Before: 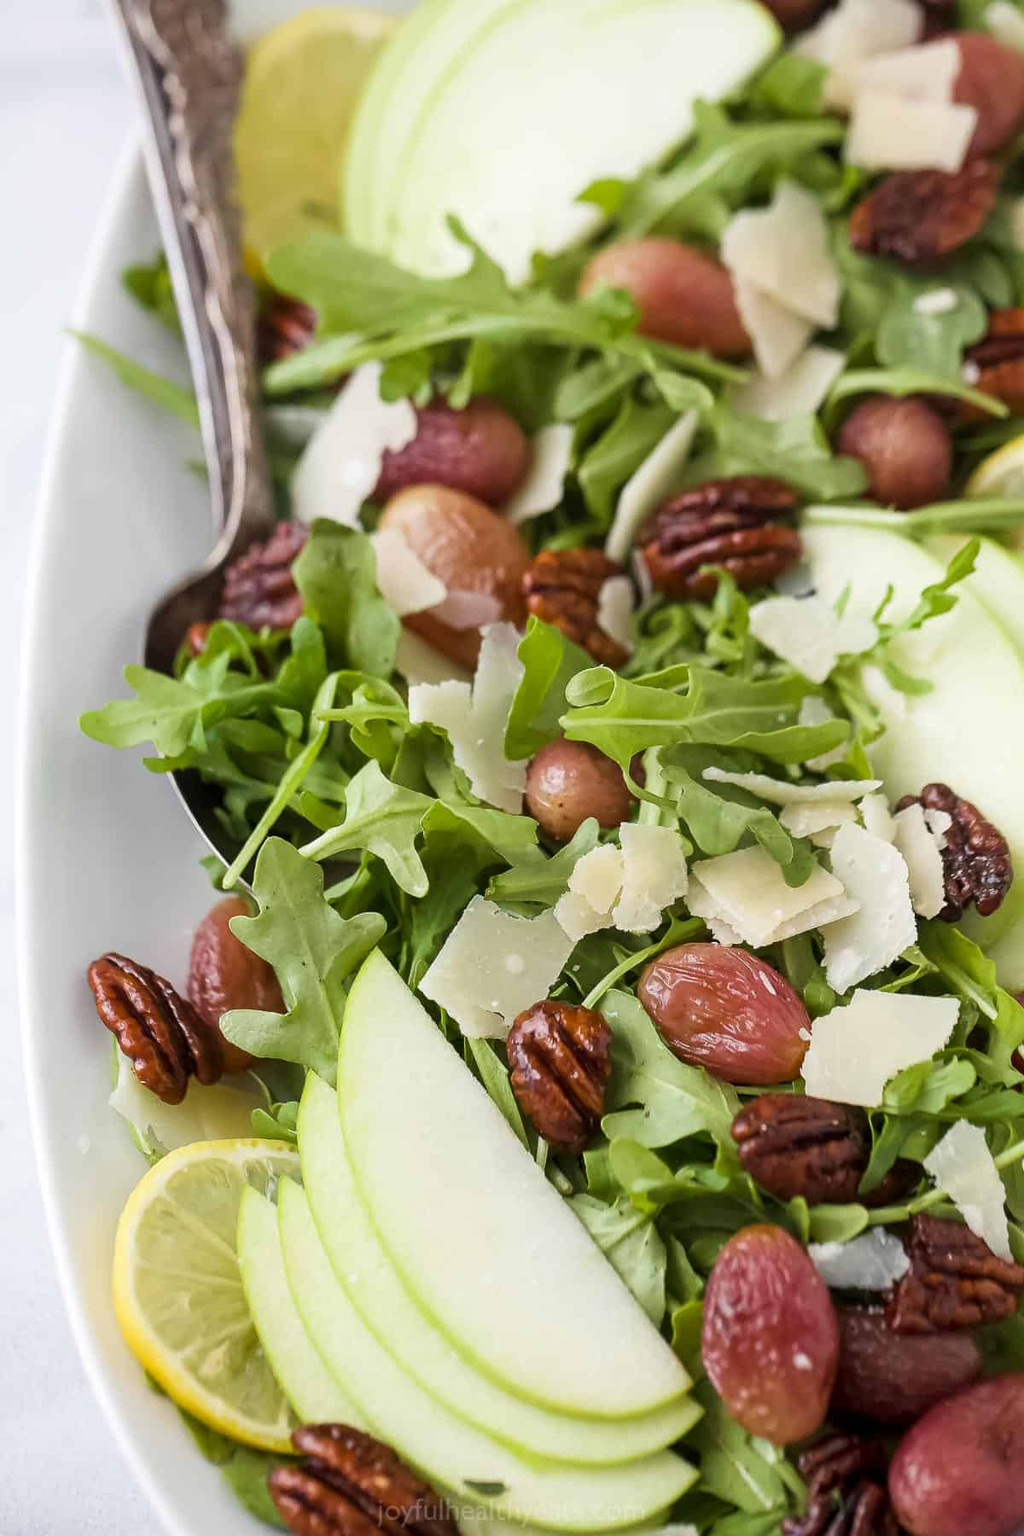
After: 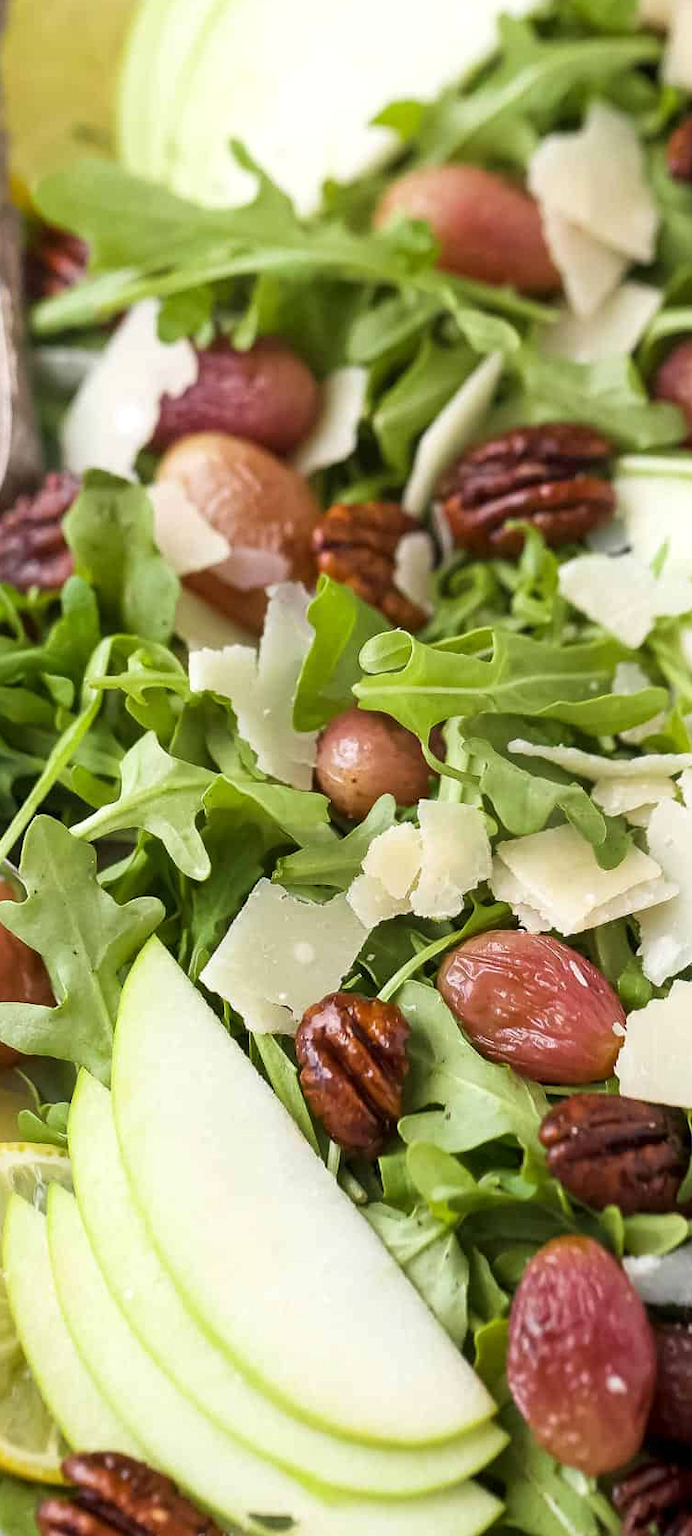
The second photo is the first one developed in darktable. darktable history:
crop and rotate: left 22.918%, top 5.629%, right 14.711%, bottom 2.247%
exposure: exposure 0.2 EV, compensate highlight preservation false
